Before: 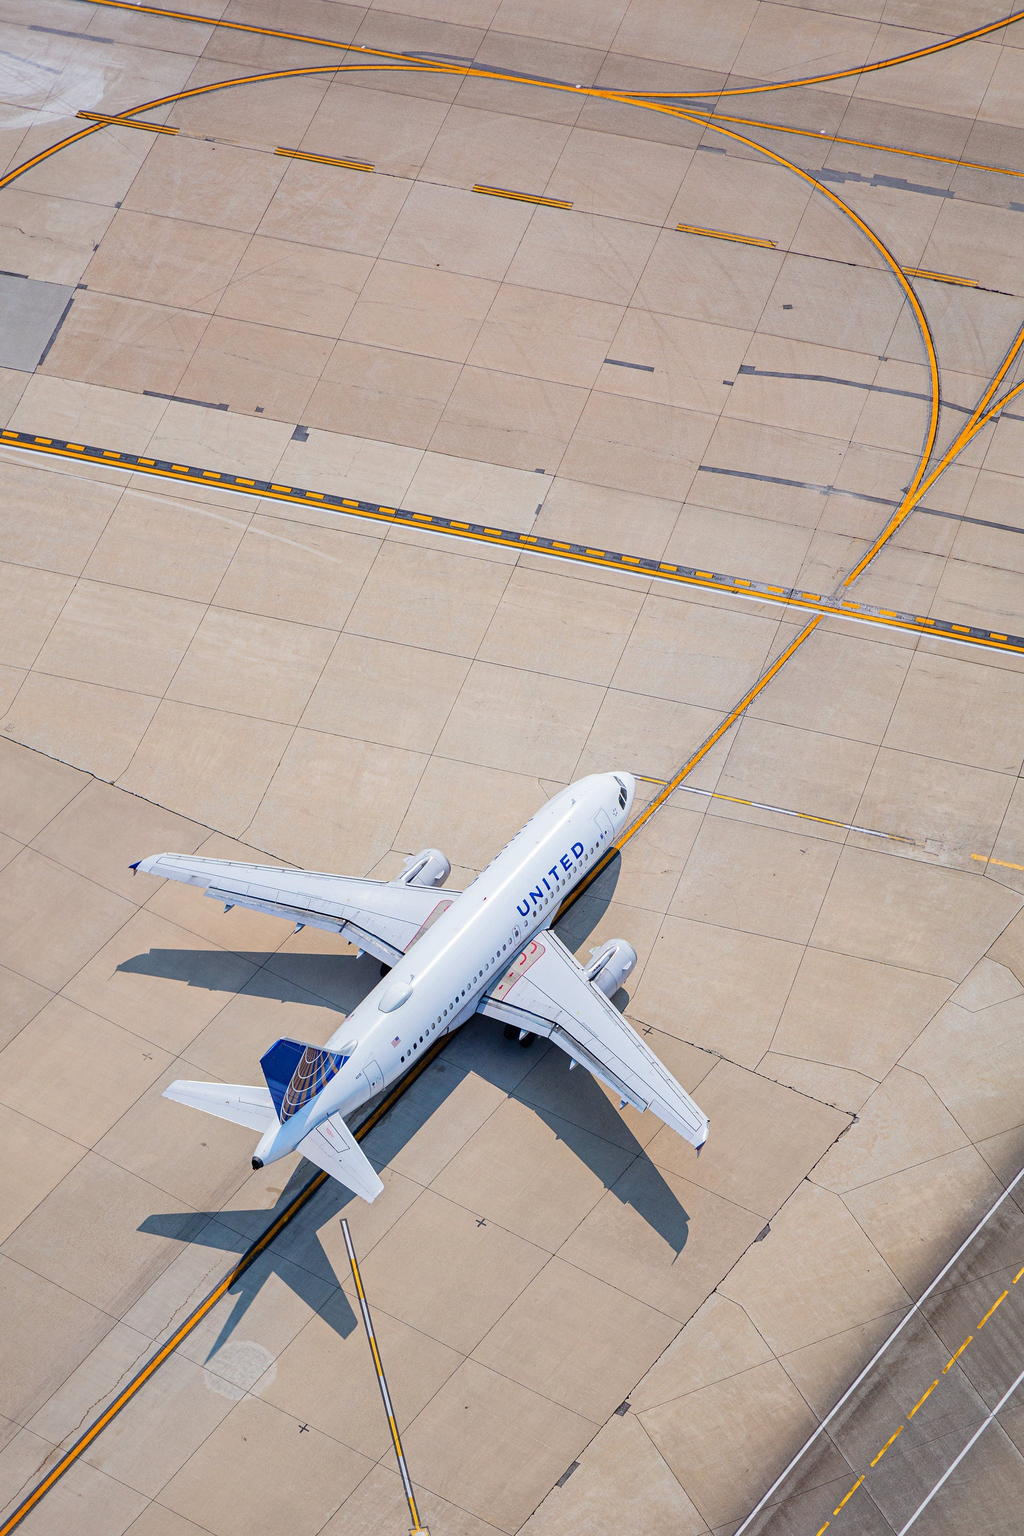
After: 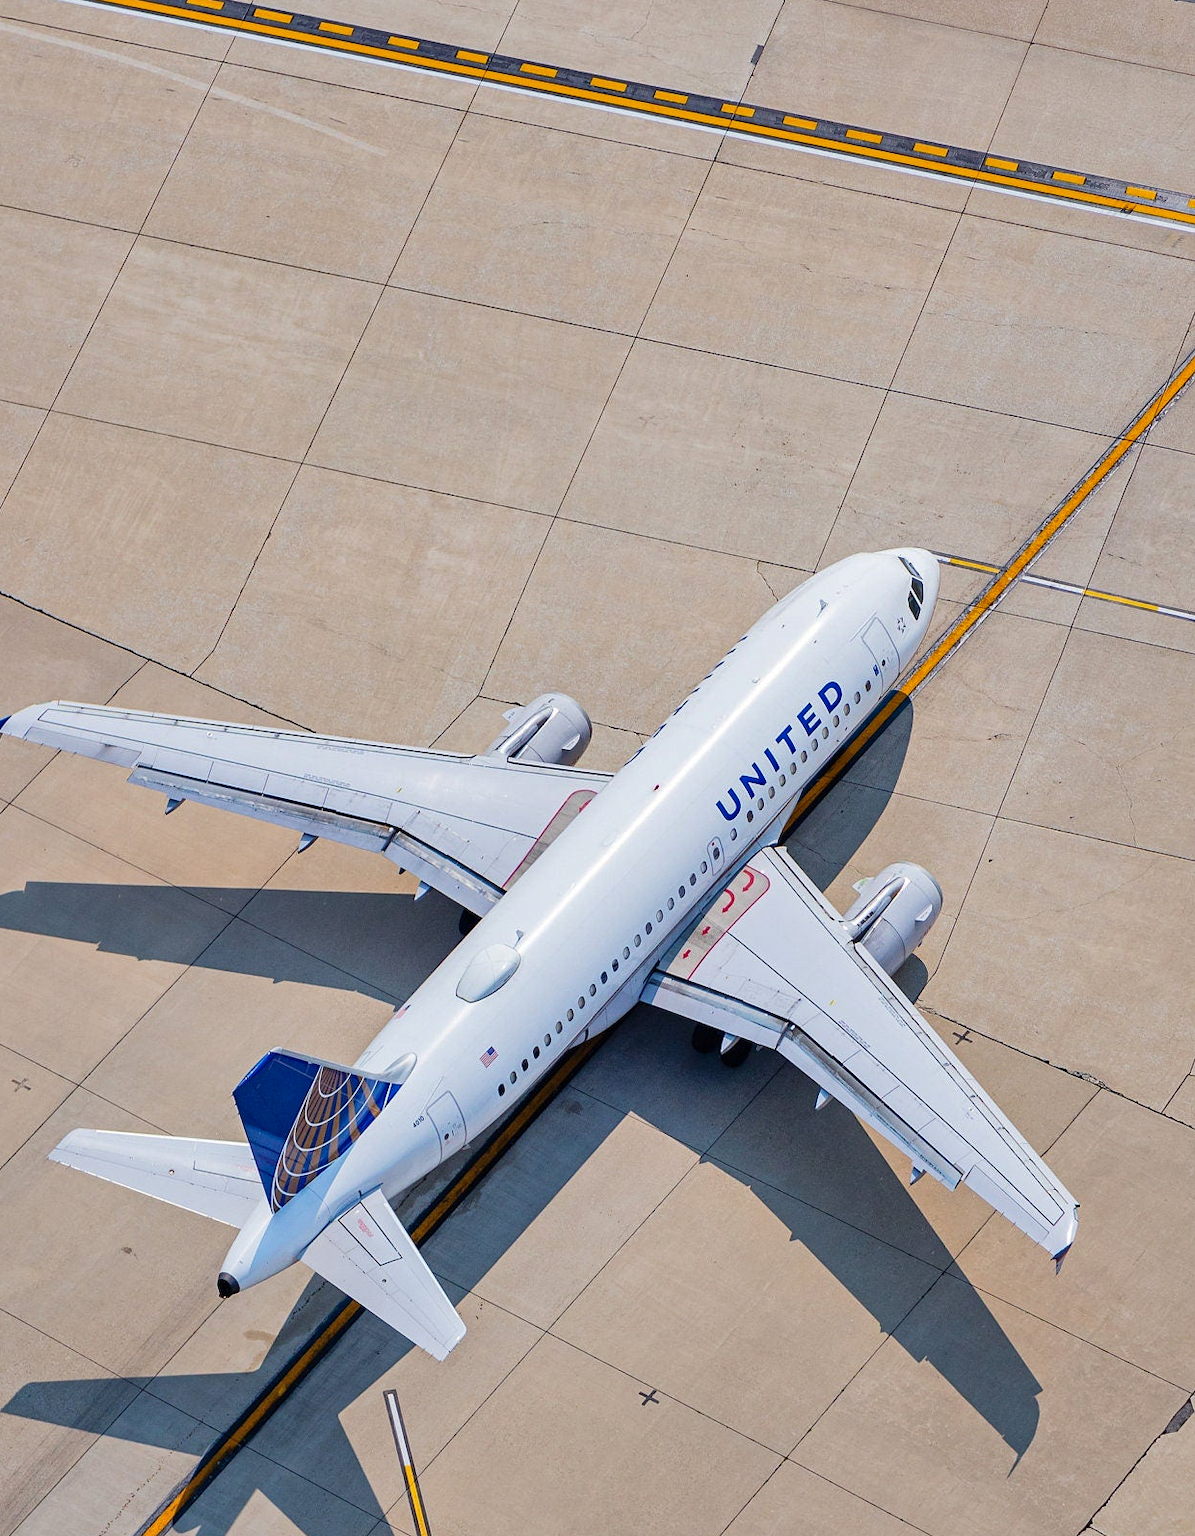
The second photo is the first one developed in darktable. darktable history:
crop: left 13.312%, top 31.28%, right 24.627%, bottom 15.582%
shadows and highlights: shadows 22.7, highlights -48.71, soften with gaussian
